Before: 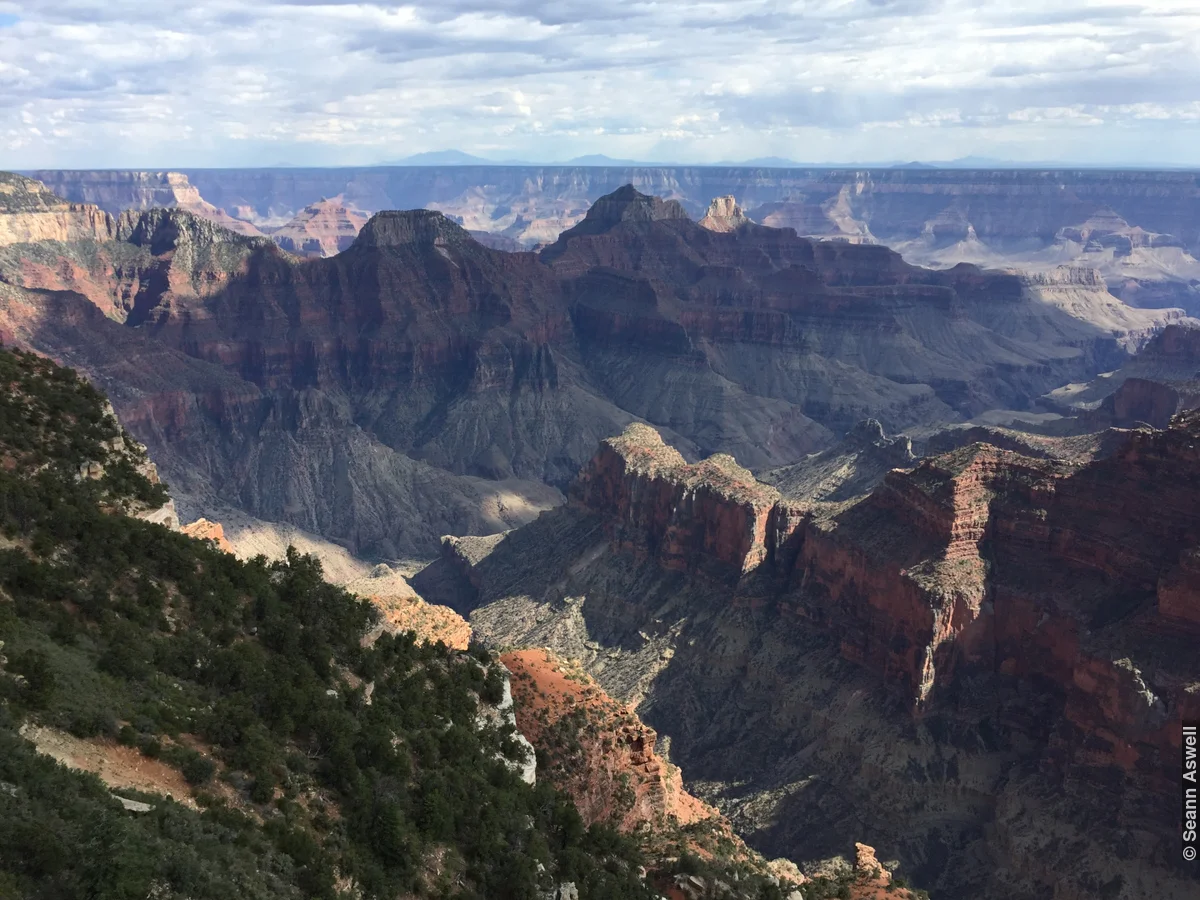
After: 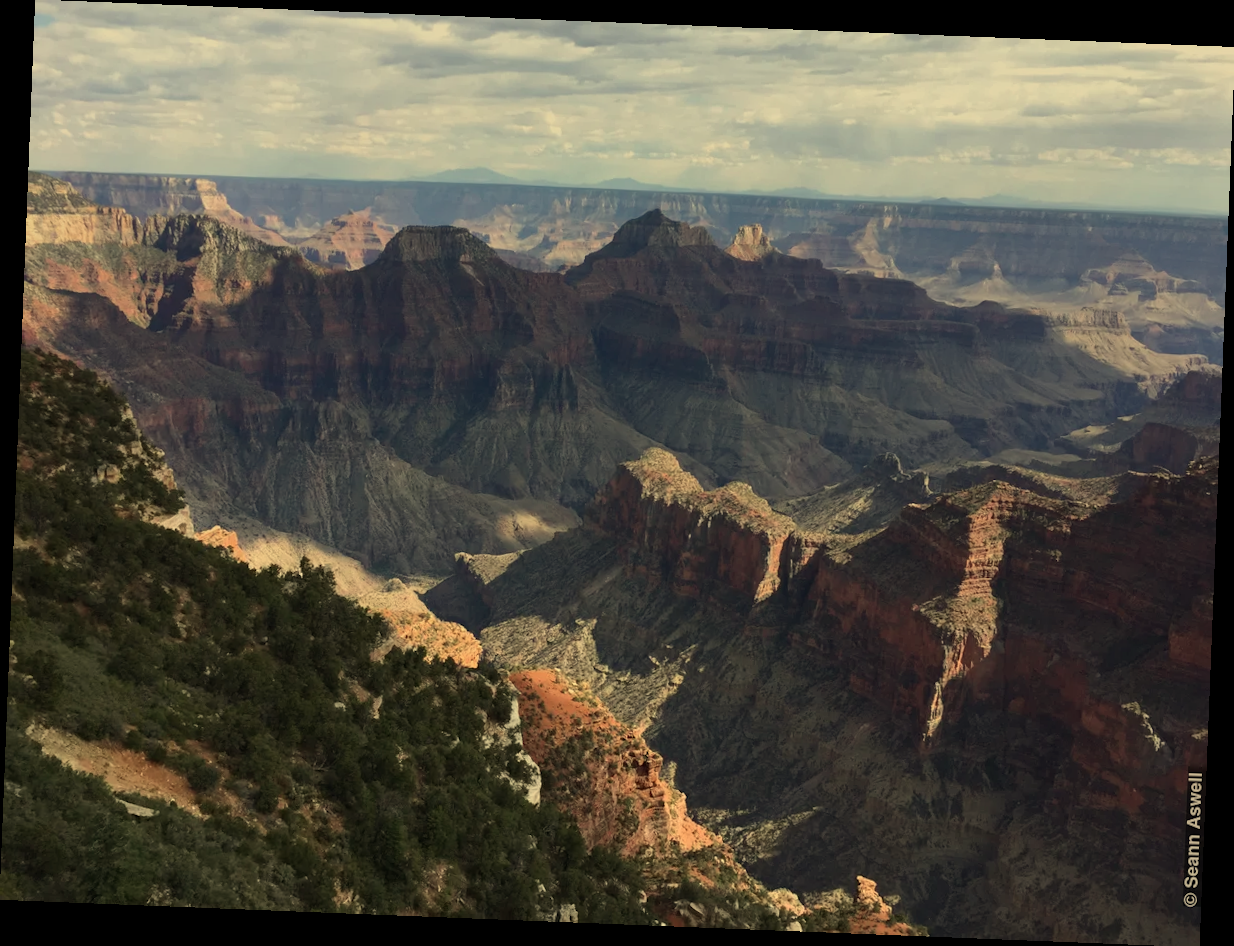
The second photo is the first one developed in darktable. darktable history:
graduated density: rotation 5.63°, offset 76.9
white balance: red 1.08, blue 0.791
rotate and perspective: rotation 2.27°, automatic cropping off
